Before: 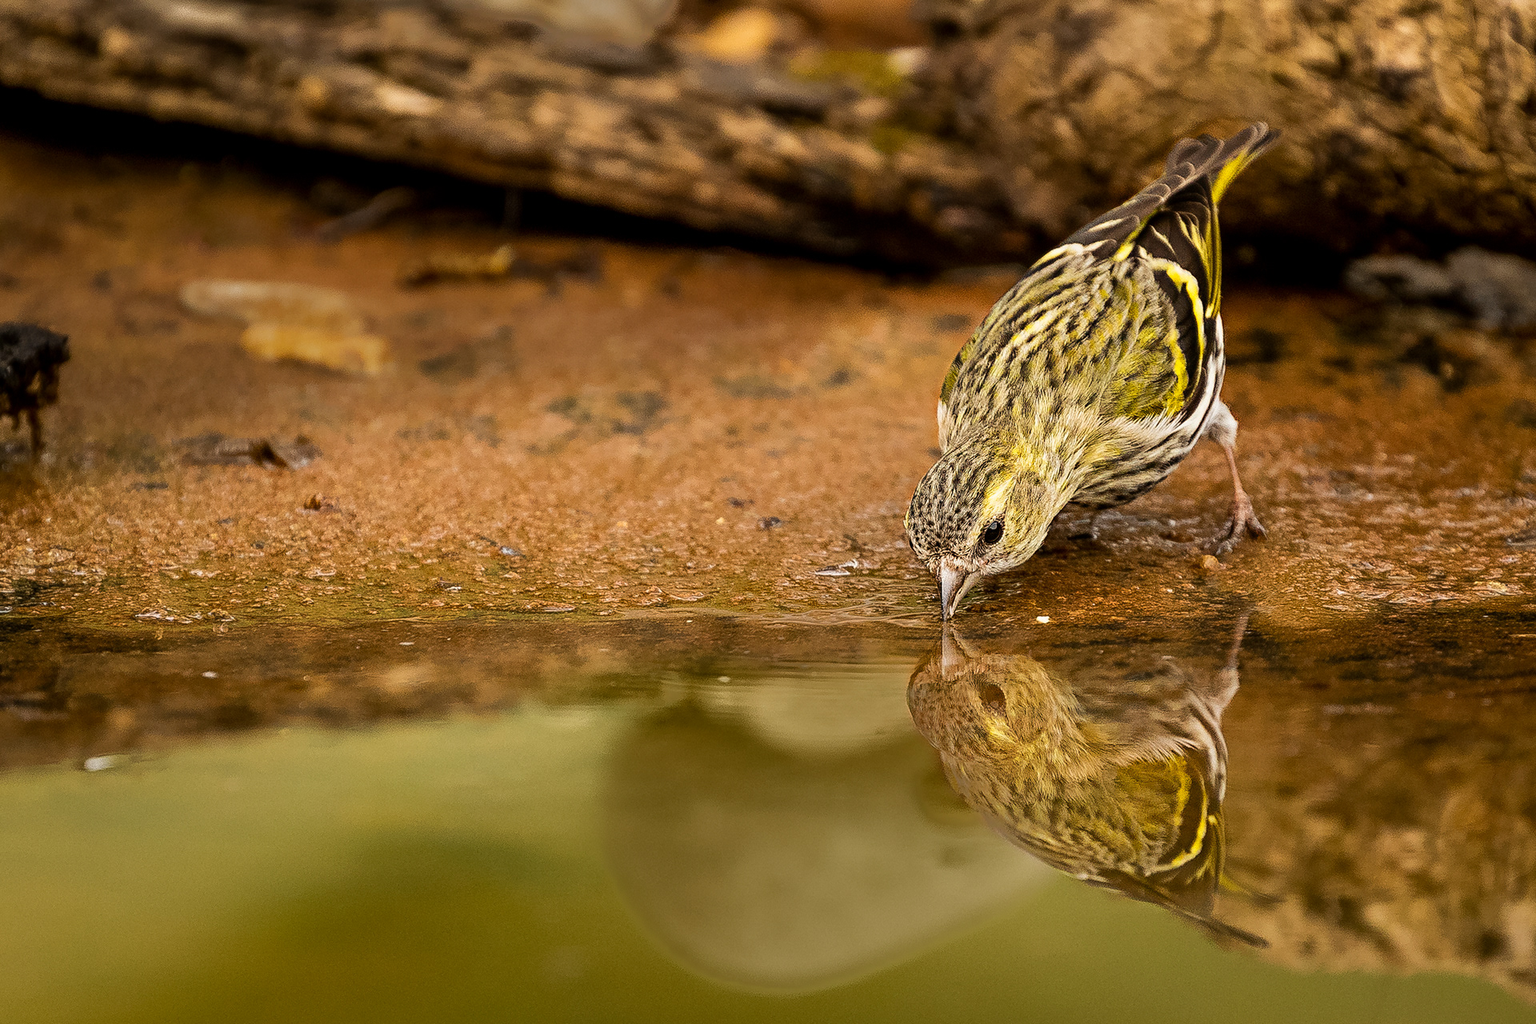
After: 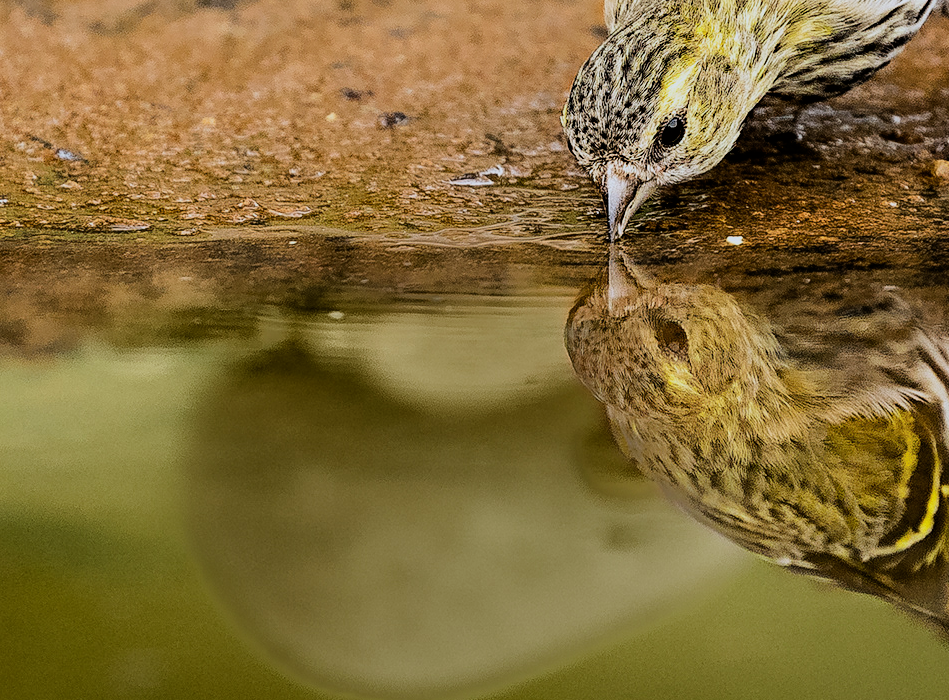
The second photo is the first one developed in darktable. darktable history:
crop: left 29.672%, top 41.786%, right 20.851%, bottom 3.487%
white balance: red 0.931, blue 1.11
filmic rgb: black relative exposure -5 EV, hardness 2.88, contrast 1.3
